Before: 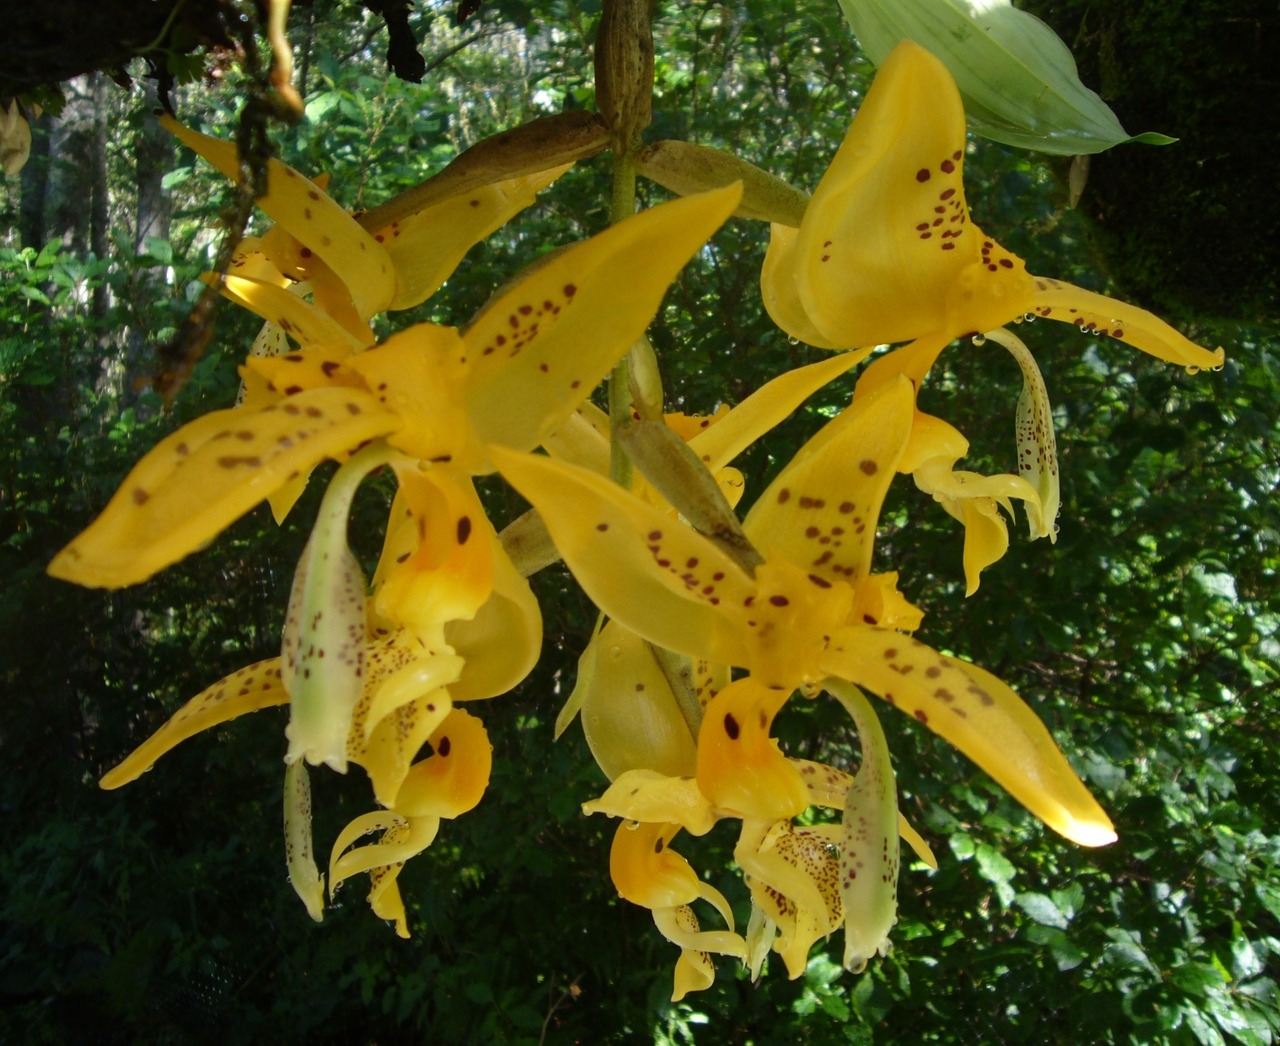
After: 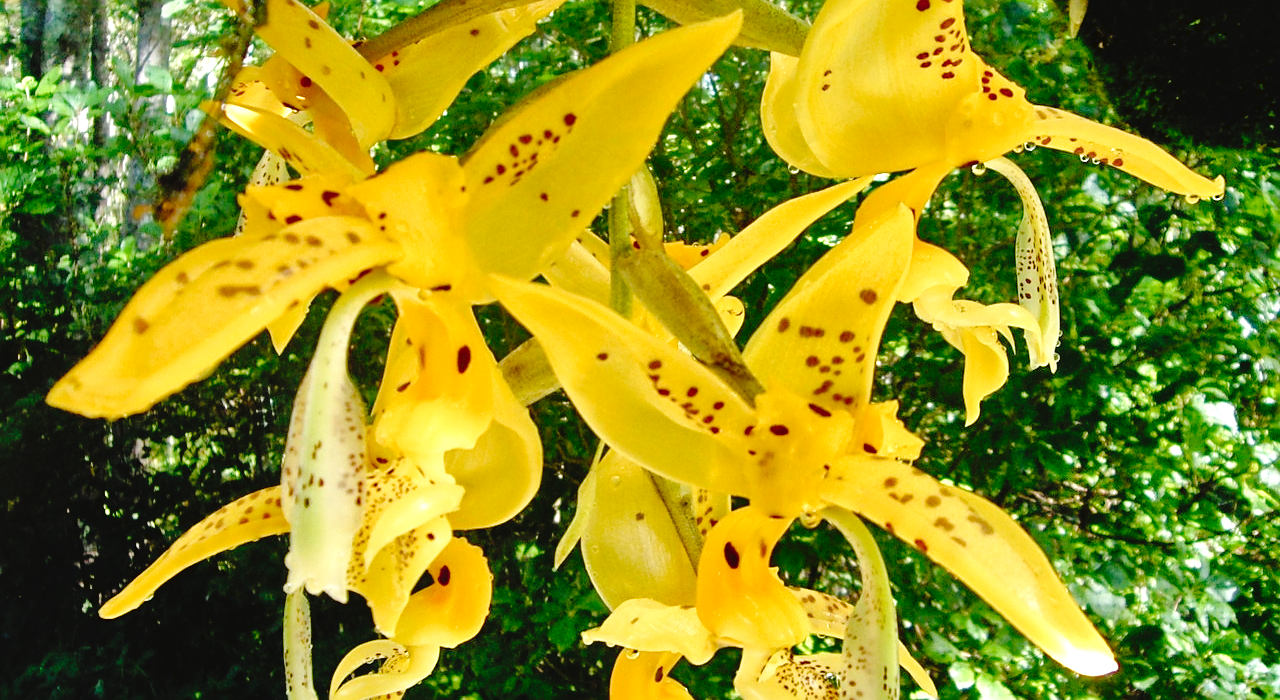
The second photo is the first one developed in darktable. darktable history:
crop: top 16.378%, bottom 16.683%
sharpen: amount 0.492
tone equalizer: -7 EV 0.155 EV, -6 EV 0.629 EV, -5 EV 1.19 EV, -4 EV 1.35 EV, -3 EV 1.16 EV, -2 EV 0.6 EV, -1 EV 0.166 EV
contrast brightness saturation: saturation -0.063
tone curve: curves: ch0 [(0, 0) (0.003, 0.03) (0.011, 0.03) (0.025, 0.033) (0.044, 0.035) (0.069, 0.04) (0.1, 0.046) (0.136, 0.052) (0.177, 0.08) (0.224, 0.121) (0.277, 0.225) (0.335, 0.343) (0.399, 0.456) (0.468, 0.555) (0.543, 0.647) (0.623, 0.732) (0.709, 0.808) (0.801, 0.886) (0.898, 0.947) (1, 1)], preserve colors none
shadows and highlights: radius 173.65, shadows 27.32, white point adjustment 2.96, highlights -67.9, soften with gaussian
exposure: exposure 0.638 EV, compensate highlight preservation false
